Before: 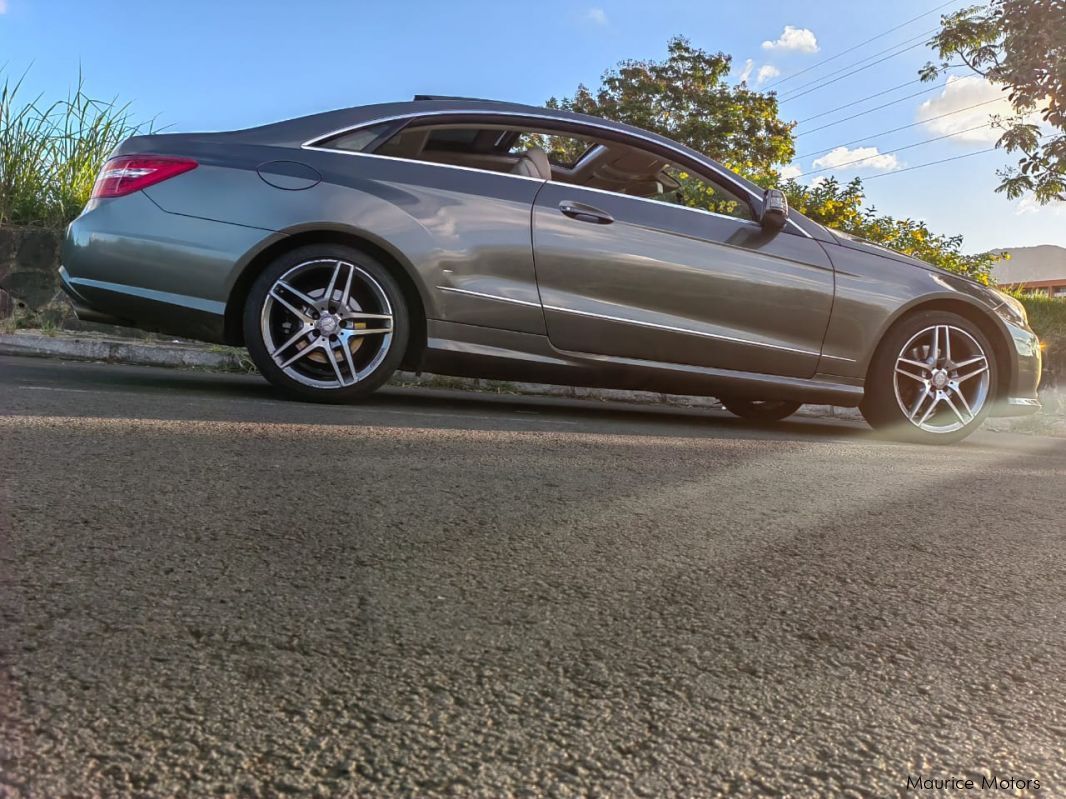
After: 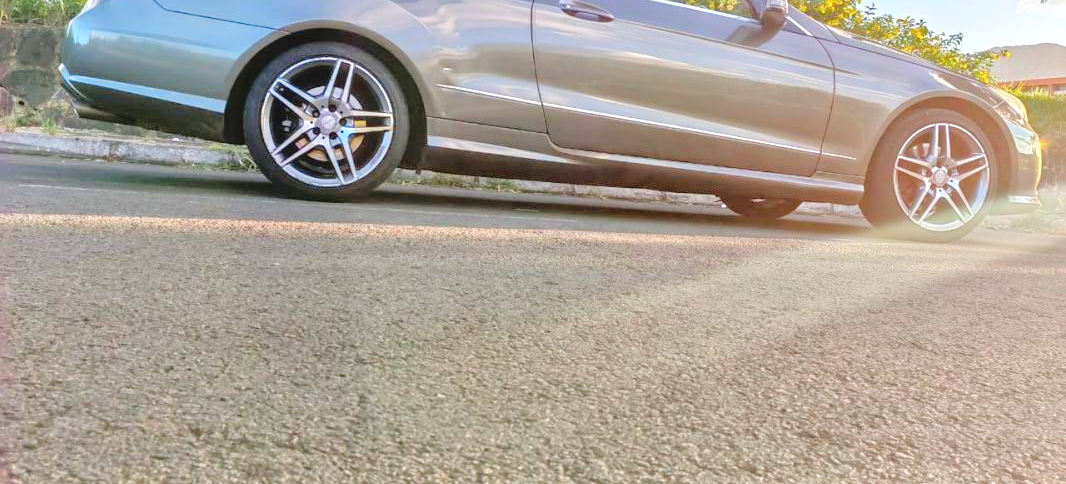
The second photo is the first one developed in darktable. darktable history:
levels: levels [0, 0.397, 0.955]
crop and rotate: top 25.357%, bottom 13.942%
tone equalizer: -7 EV 0.15 EV, -6 EV 0.6 EV, -5 EV 1.15 EV, -4 EV 1.33 EV, -3 EV 1.15 EV, -2 EV 0.6 EV, -1 EV 0.15 EV, mask exposure compensation -0.5 EV
